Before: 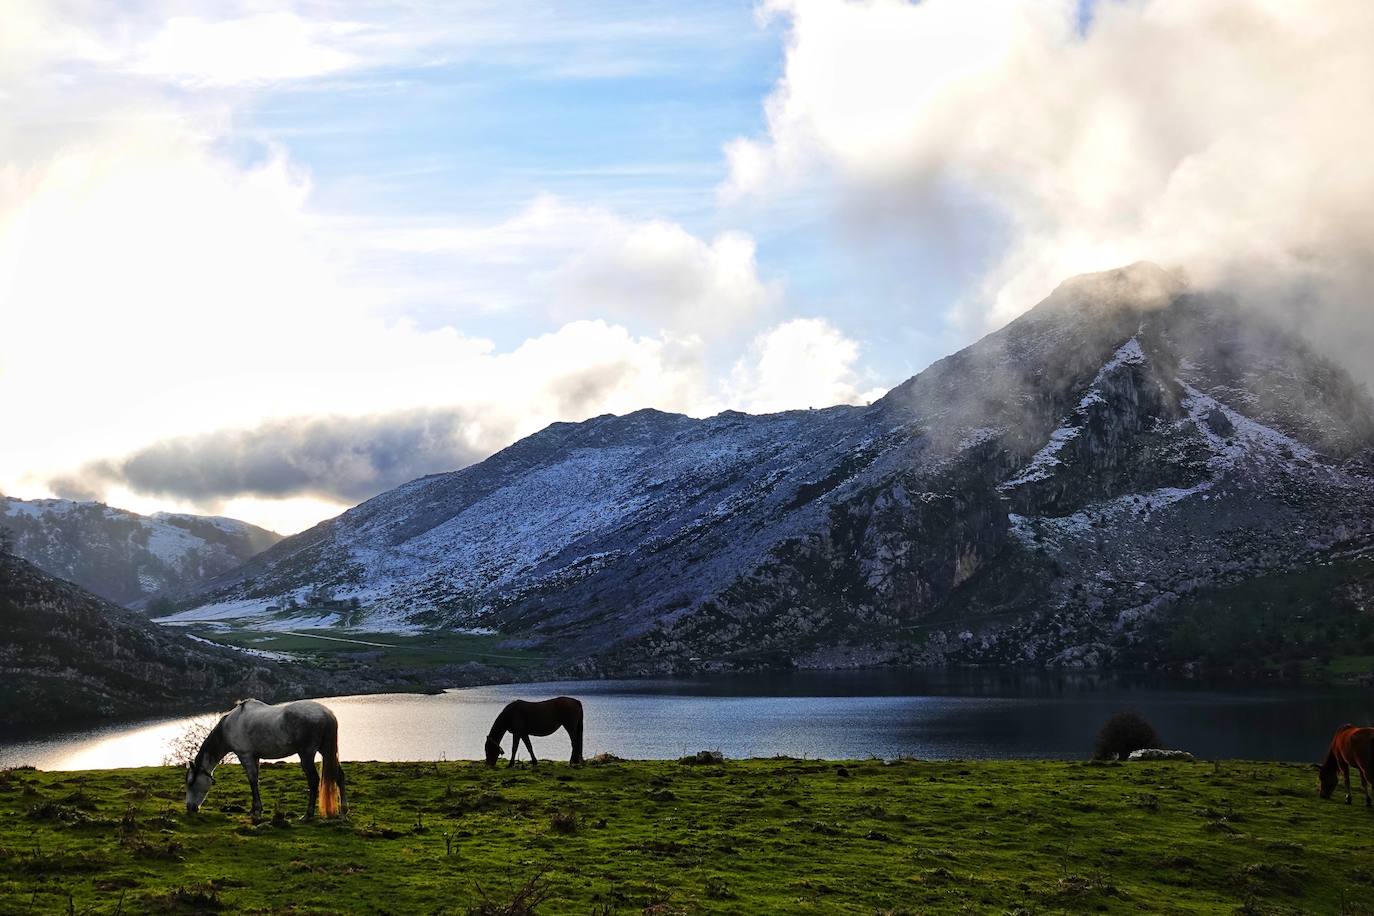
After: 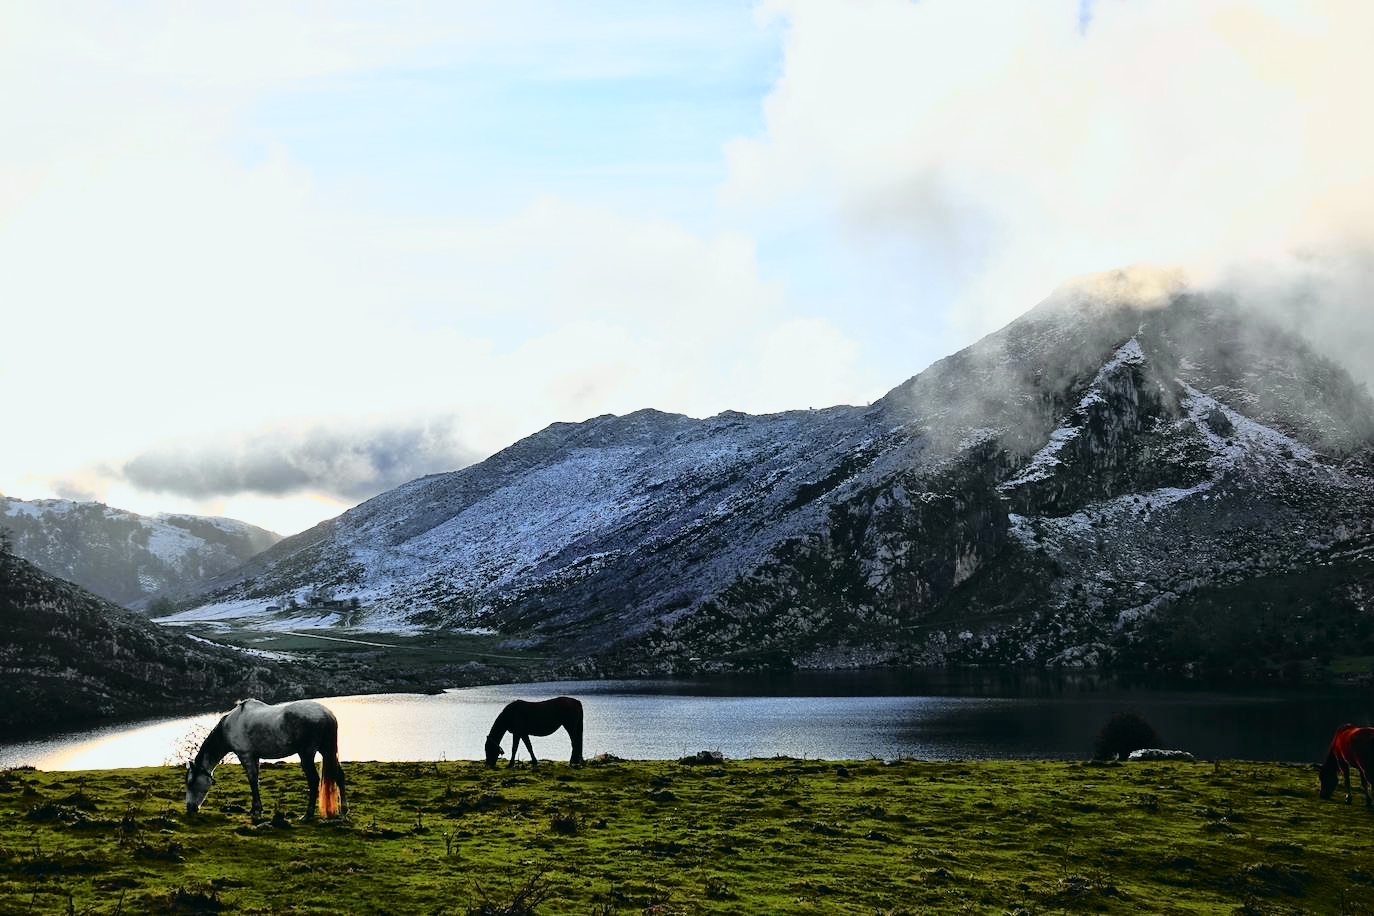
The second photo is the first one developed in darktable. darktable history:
tone curve: curves: ch0 [(0, 0.015) (0.091, 0.055) (0.184, 0.159) (0.304, 0.382) (0.492, 0.579) (0.628, 0.755) (0.832, 0.932) (0.984, 0.963)]; ch1 [(0, 0) (0.34, 0.235) (0.46, 0.46) (0.515, 0.502) (0.553, 0.567) (0.764, 0.815) (1, 1)]; ch2 [(0, 0) (0.44, 0.458) (0.479, 0.492) (0.524, 0.507) (0.557, 0.567) (0.673, 0.699) (1, 1)], color space Lab, independent channels, preserve colors none
